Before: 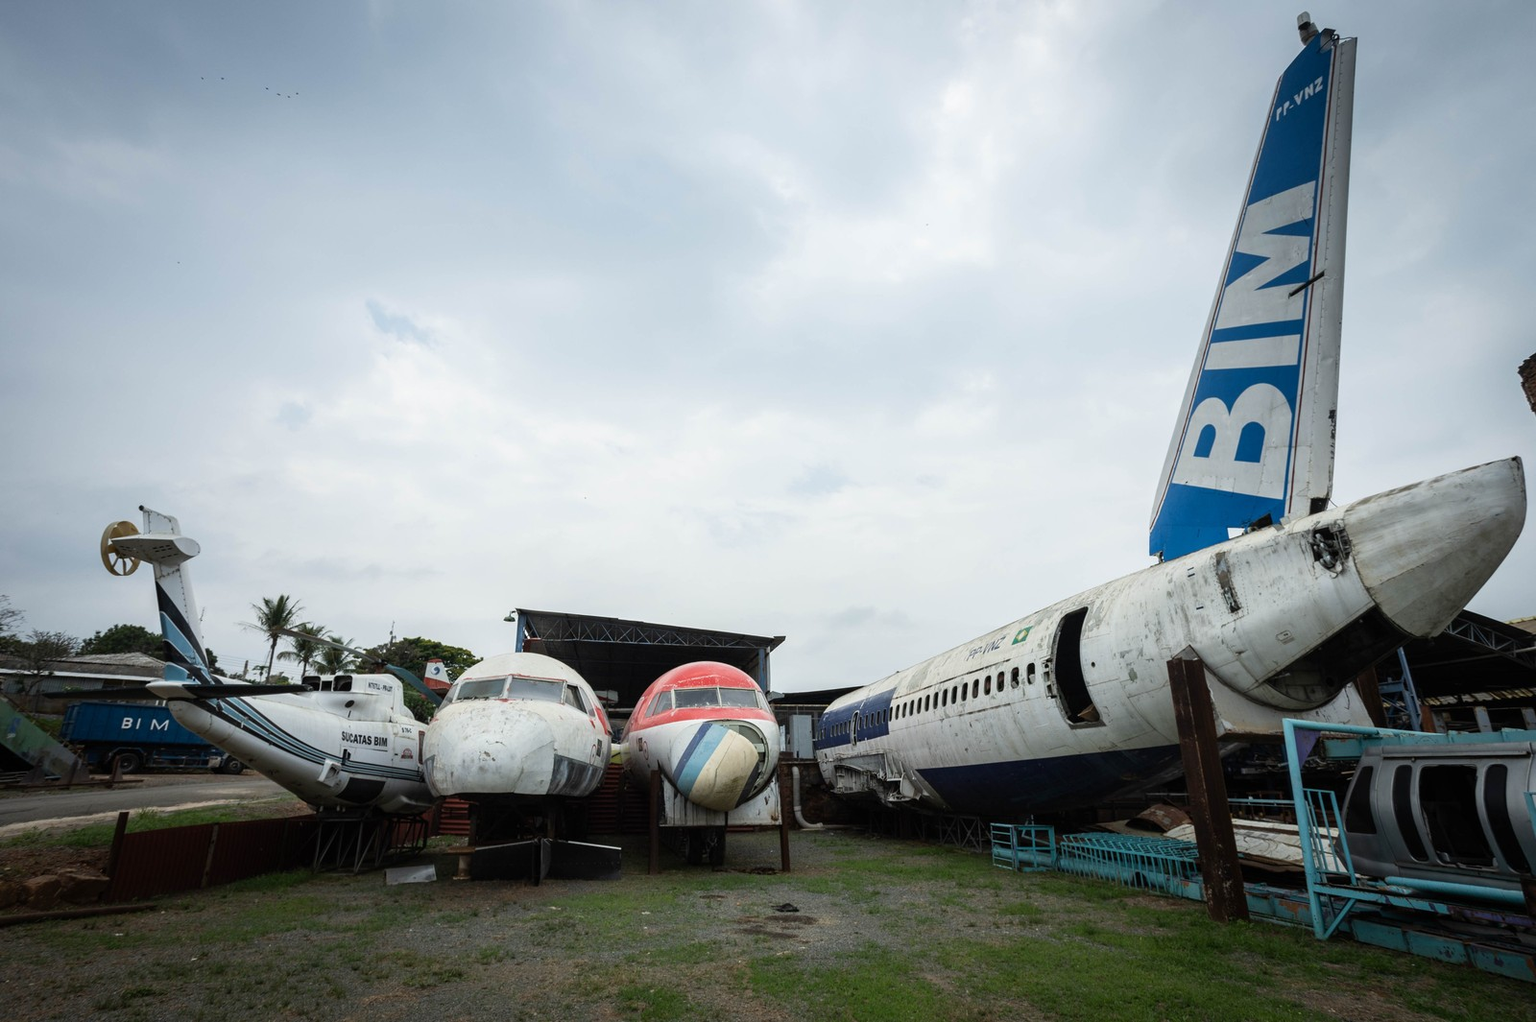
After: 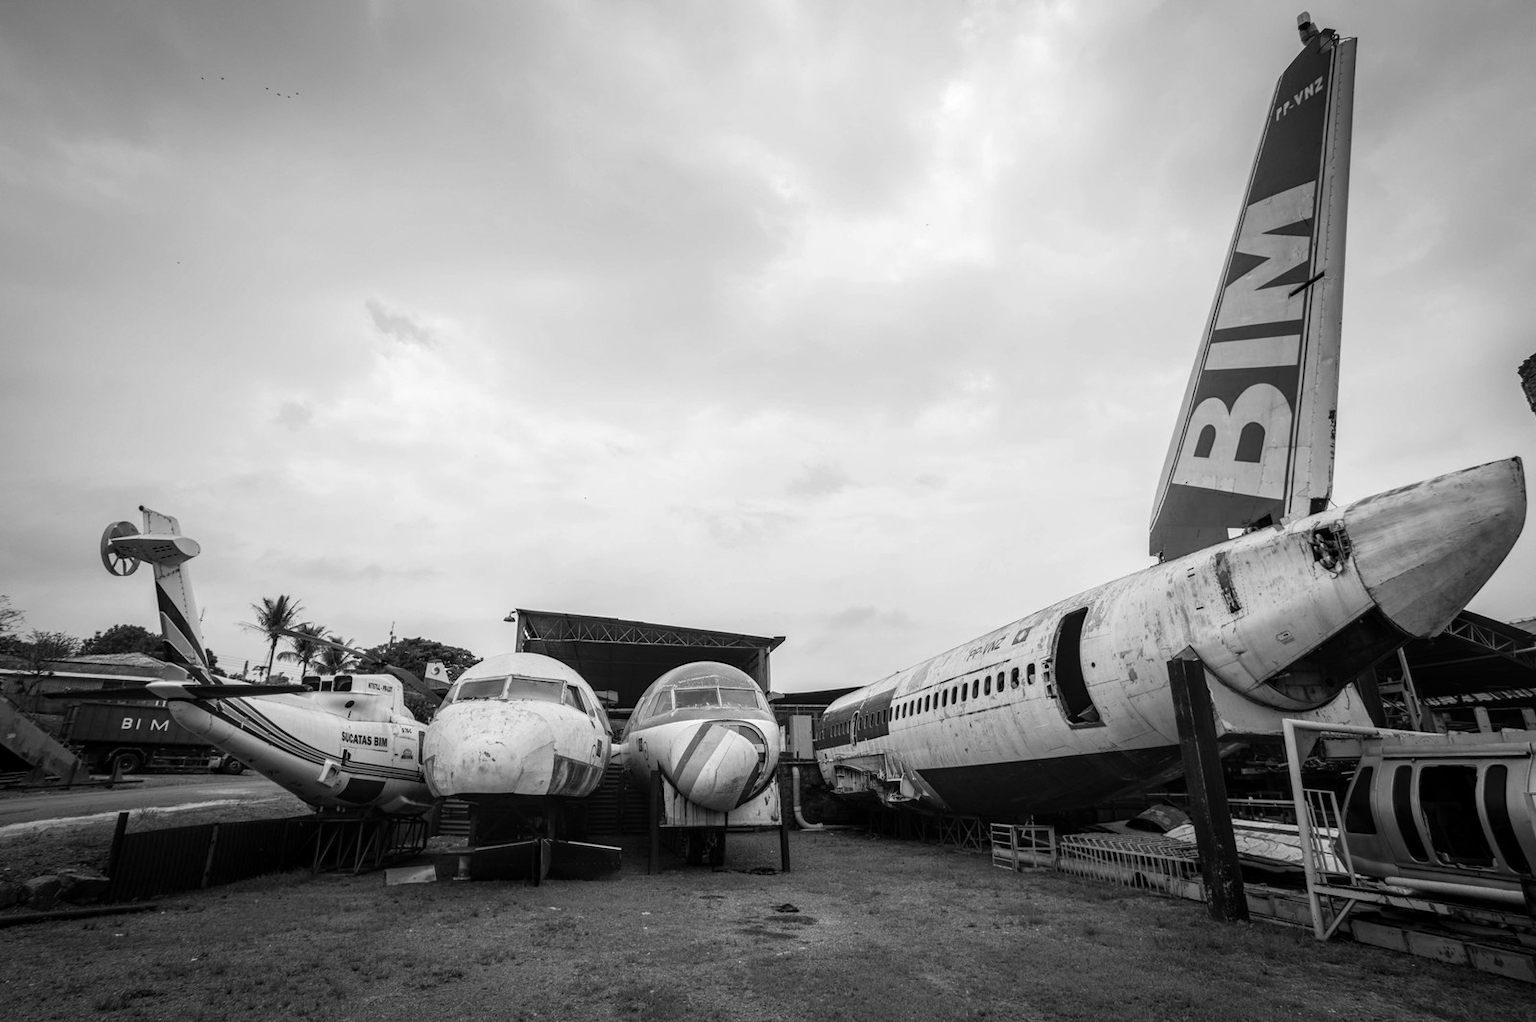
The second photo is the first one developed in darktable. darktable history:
monochrome: size 1
local contrast: on, module defaults
